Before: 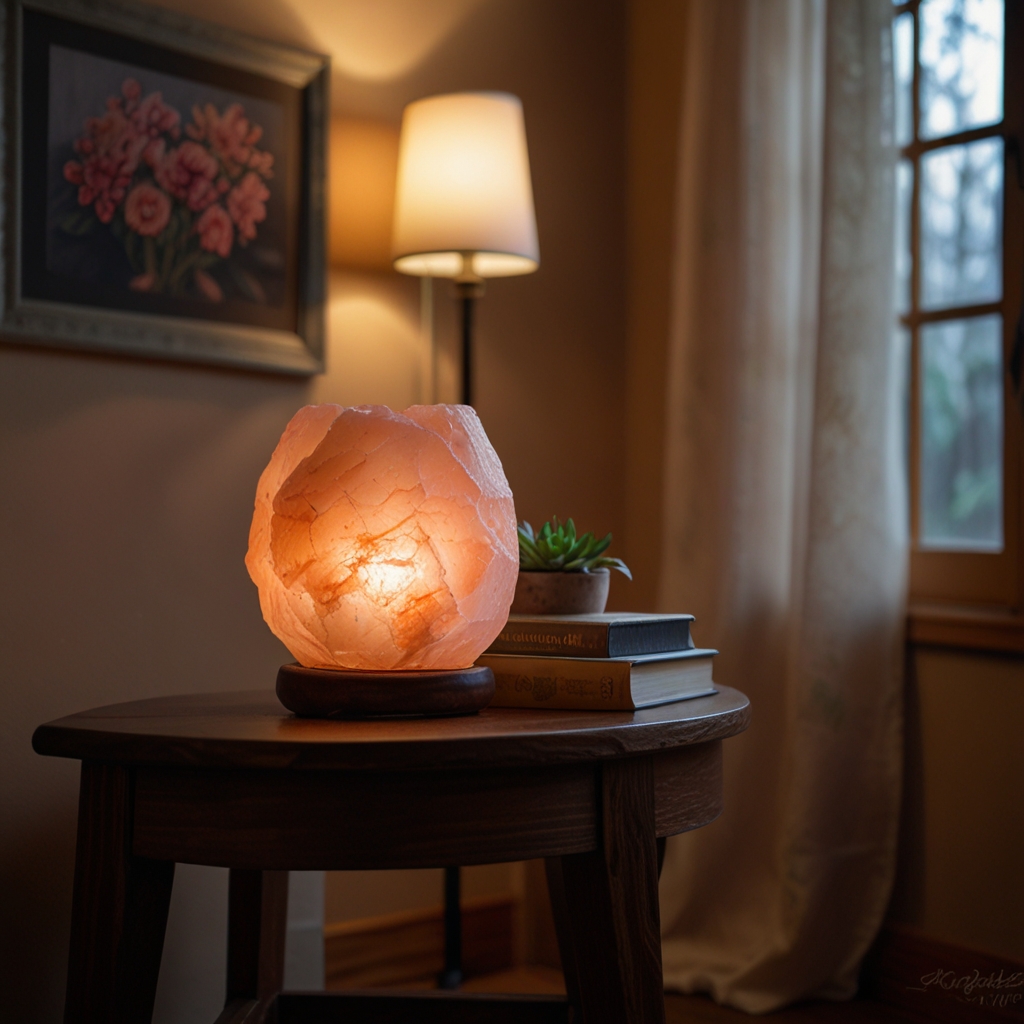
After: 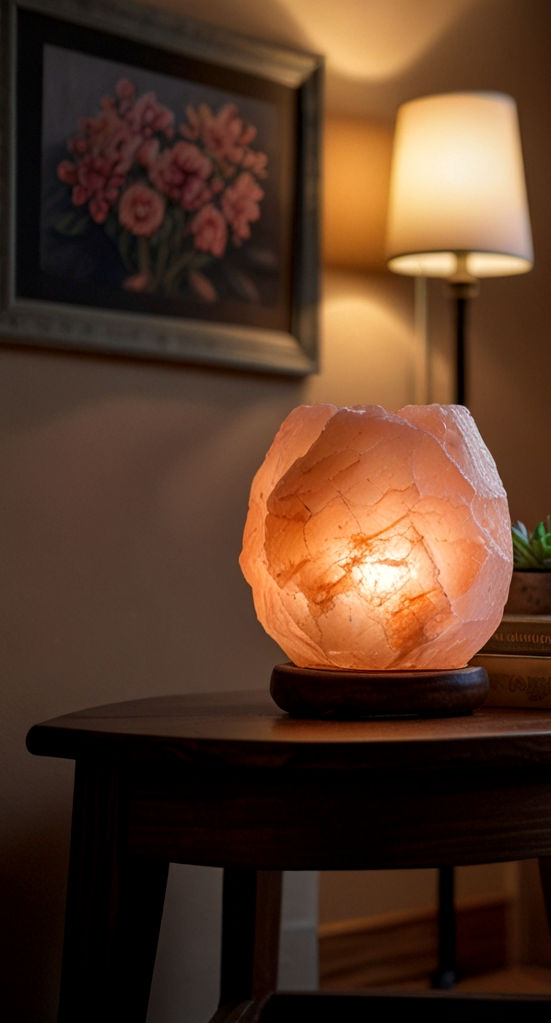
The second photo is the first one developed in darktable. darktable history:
crop: left 0.587%, right 45.588%, bottom 0.086%
local contrast: shadows 94%
